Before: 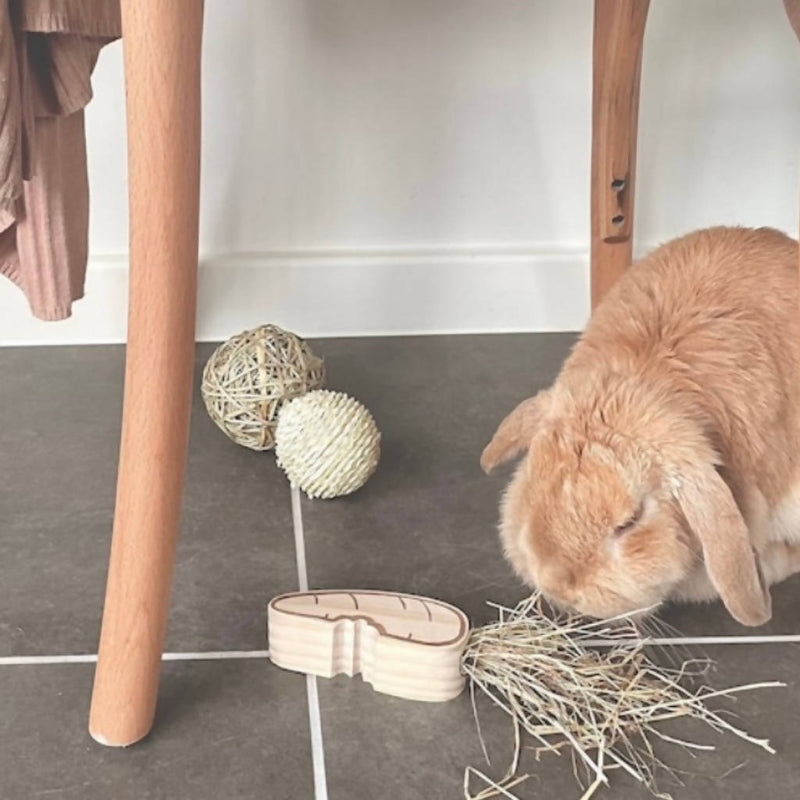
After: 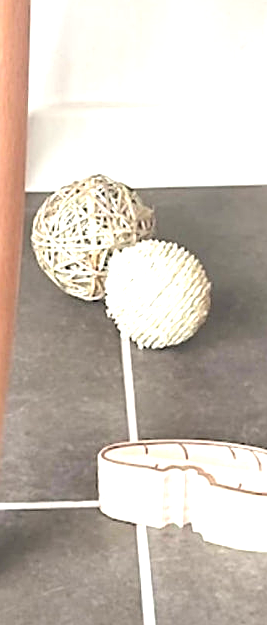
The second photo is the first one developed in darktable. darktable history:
crop and rotate: left 21.327%, top 18.784%, right 45.208%, bottom 2.987%
tone equalizer: -8 EV -1.09 EV, -7 EV -1.03 EV, -6 EV -0.849 EV, -5 EV -0.58 EV, -3 EV 0.576 EV, -2 EV 0.892 EV, -1 EV 0.986 EV, +0 EV 1.07 EV
sharpen: on, module defaults
